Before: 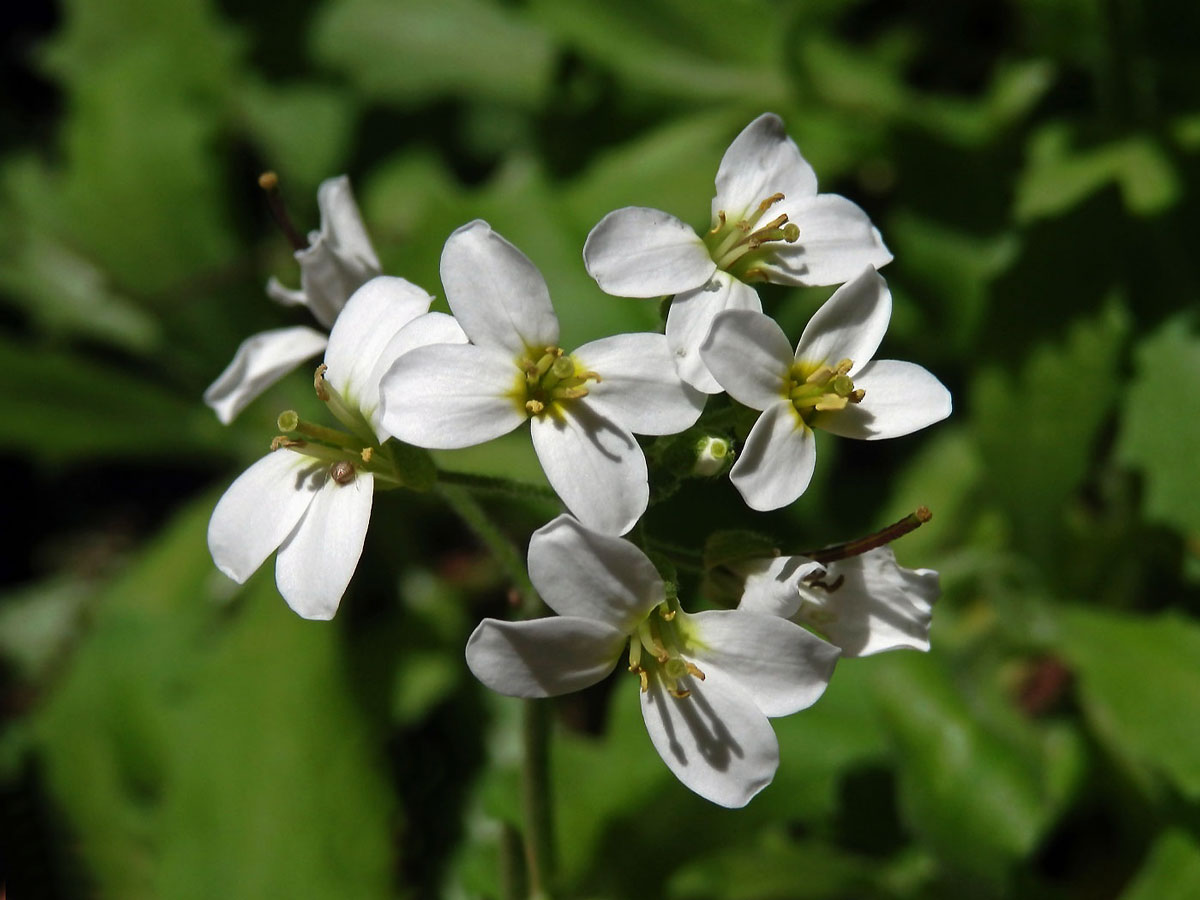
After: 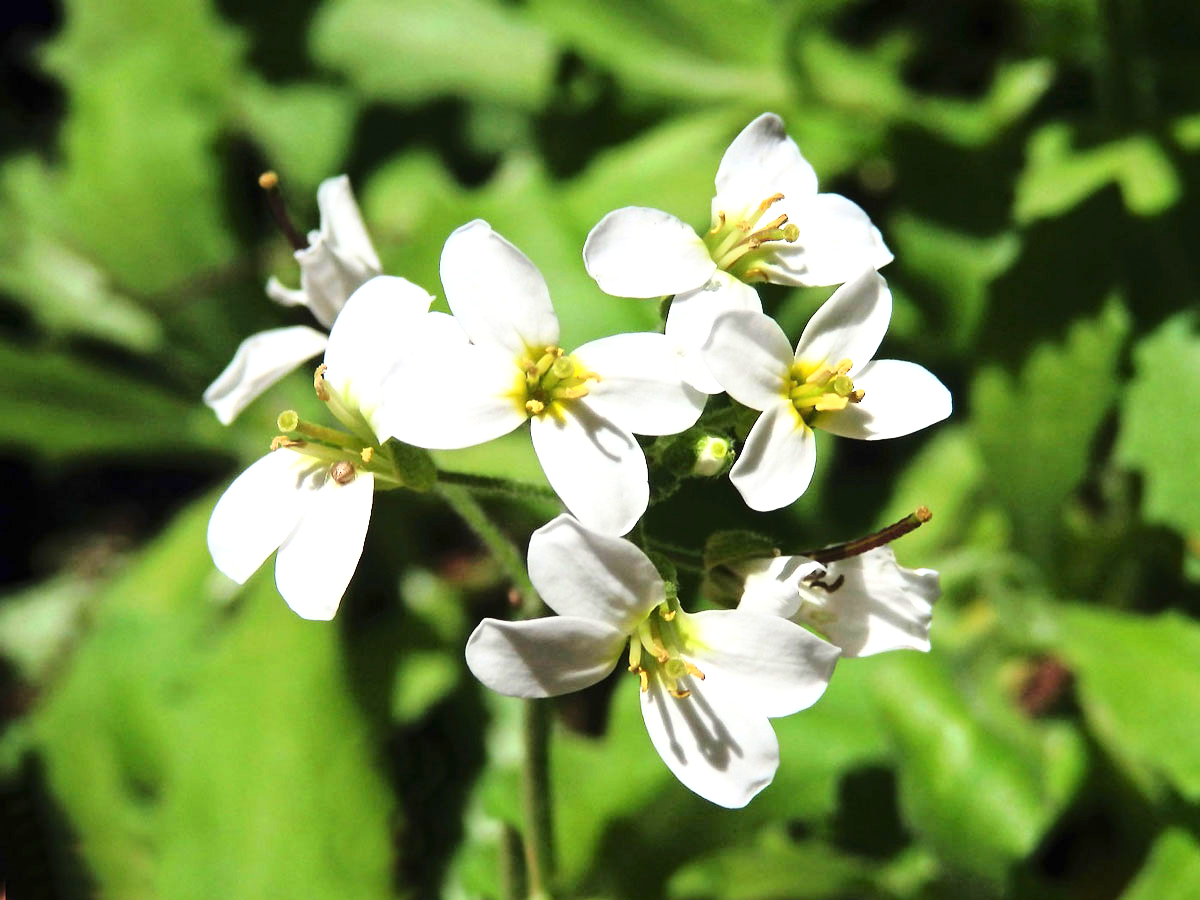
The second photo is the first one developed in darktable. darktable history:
tone equalizer: edges refinement/feathering 500, mask exposure compensation -1.57 EV, preserve details no
base curve: curves: ch0 [(0, 0) (0.028, 0.03) (0.121, 0.232) (0.46, 0.748) (0.859, 0.968) (1, 1)]
exposure: black level correction 0, exposure 1 EV, compensate highlight preservation false
